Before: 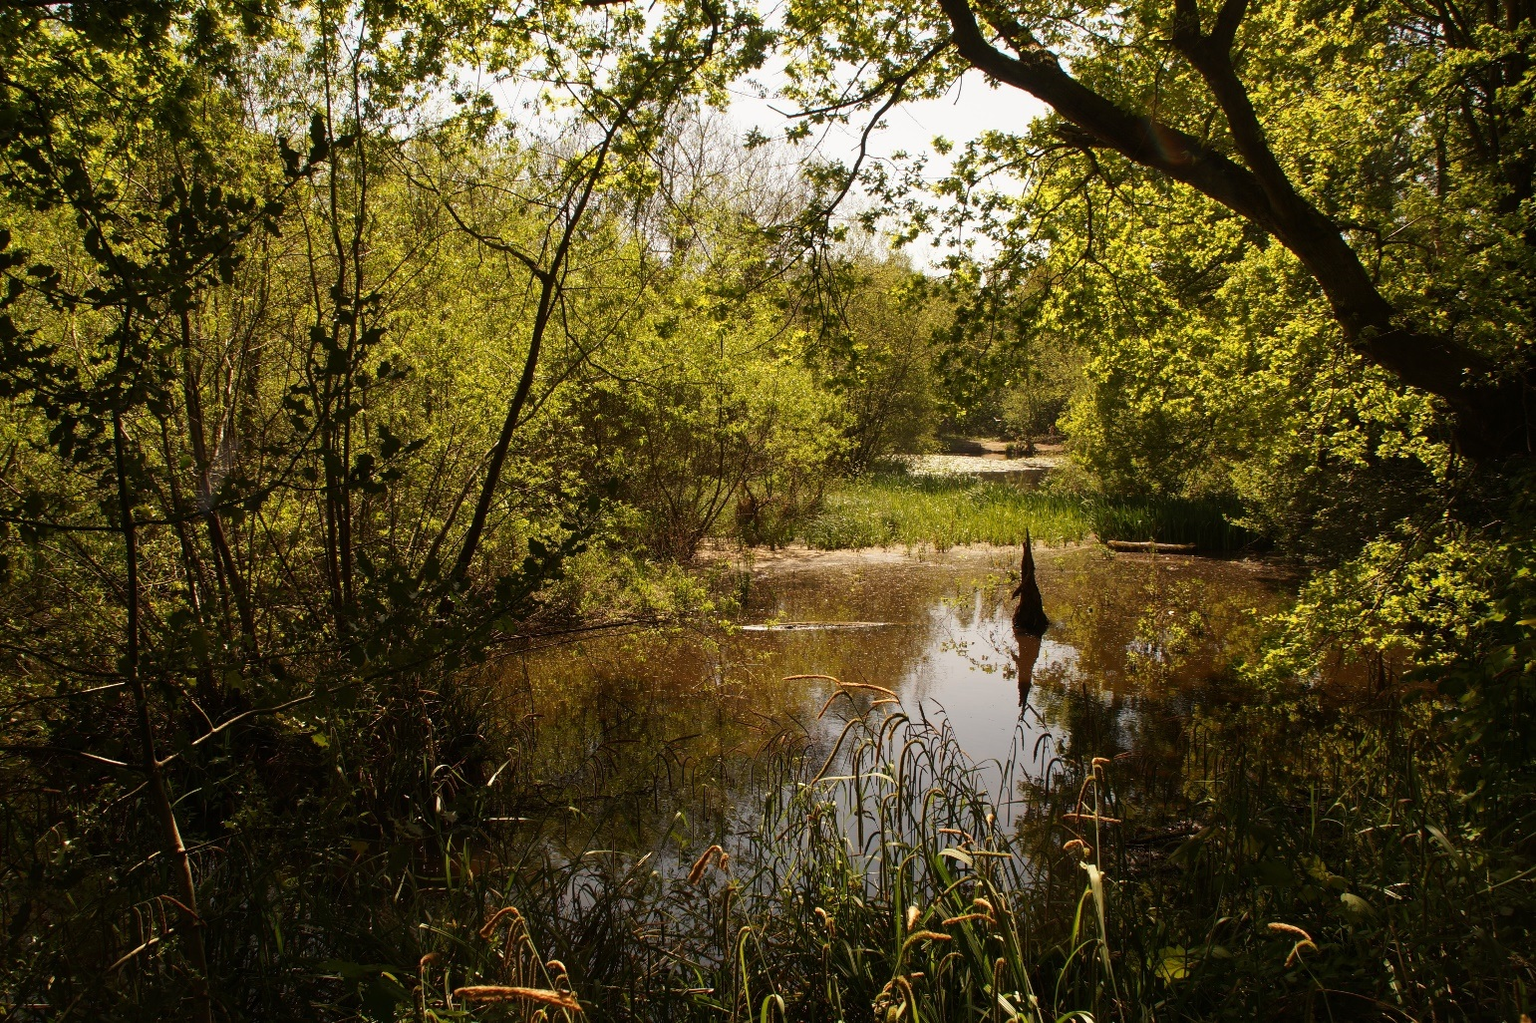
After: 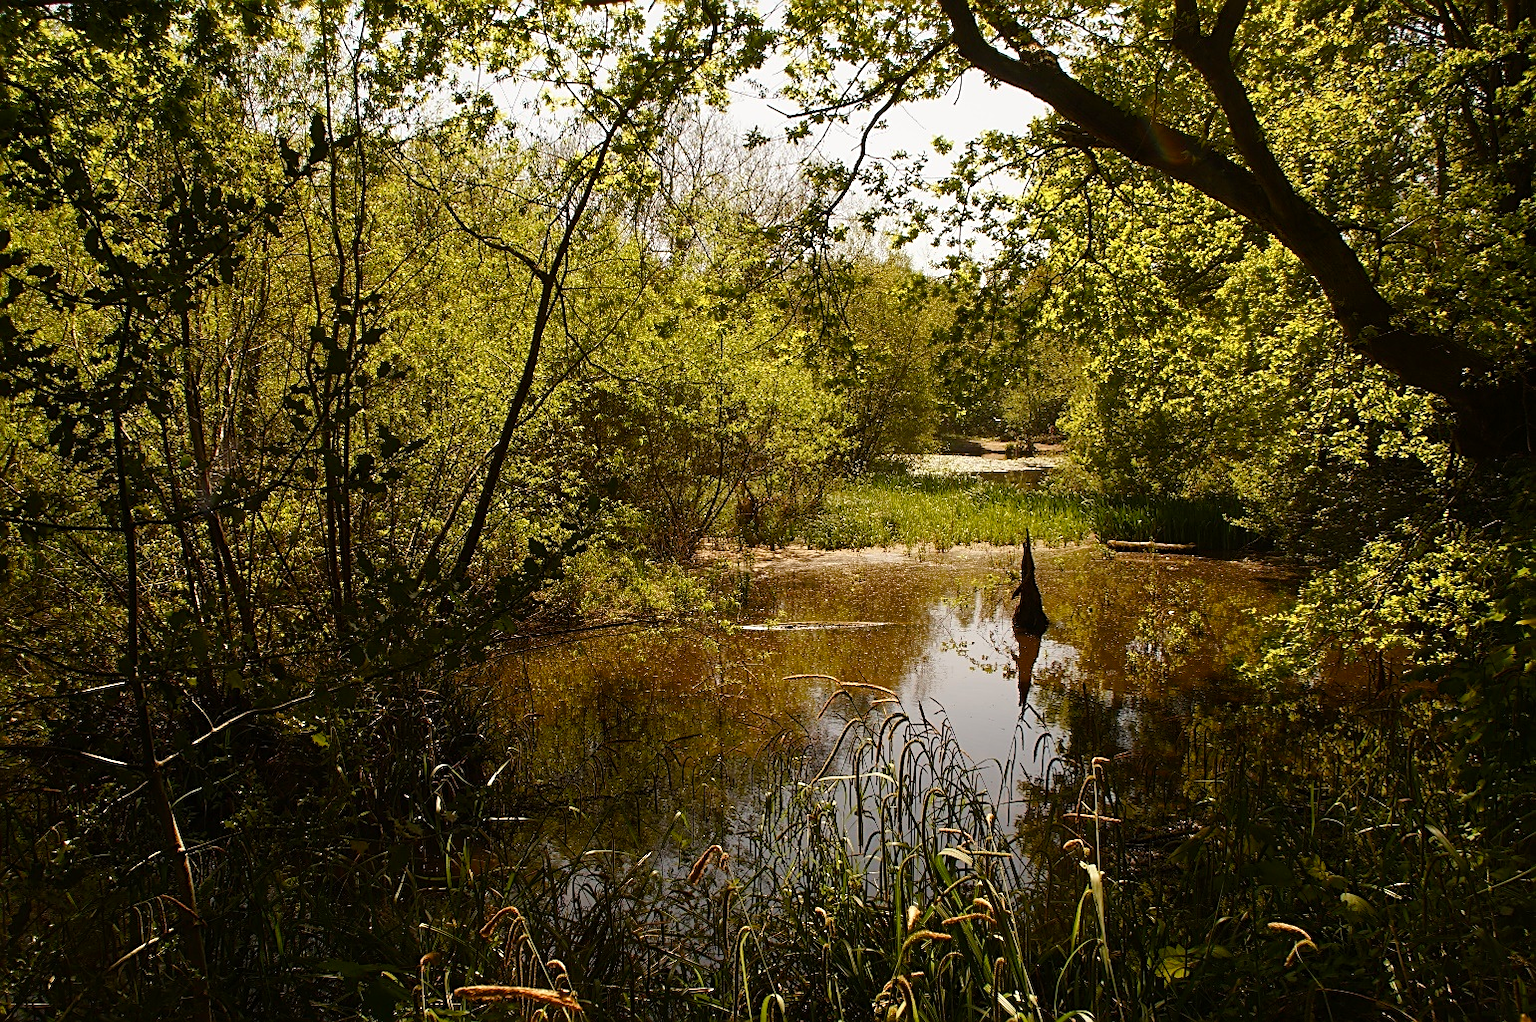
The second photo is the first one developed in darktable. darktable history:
color balance rgb: perceptual saturation grading › global saturation 20%, perceptual saturation grading › highlights -25%, perceptual saturation grading › shadows 25%
sharpen: on, module defaults
